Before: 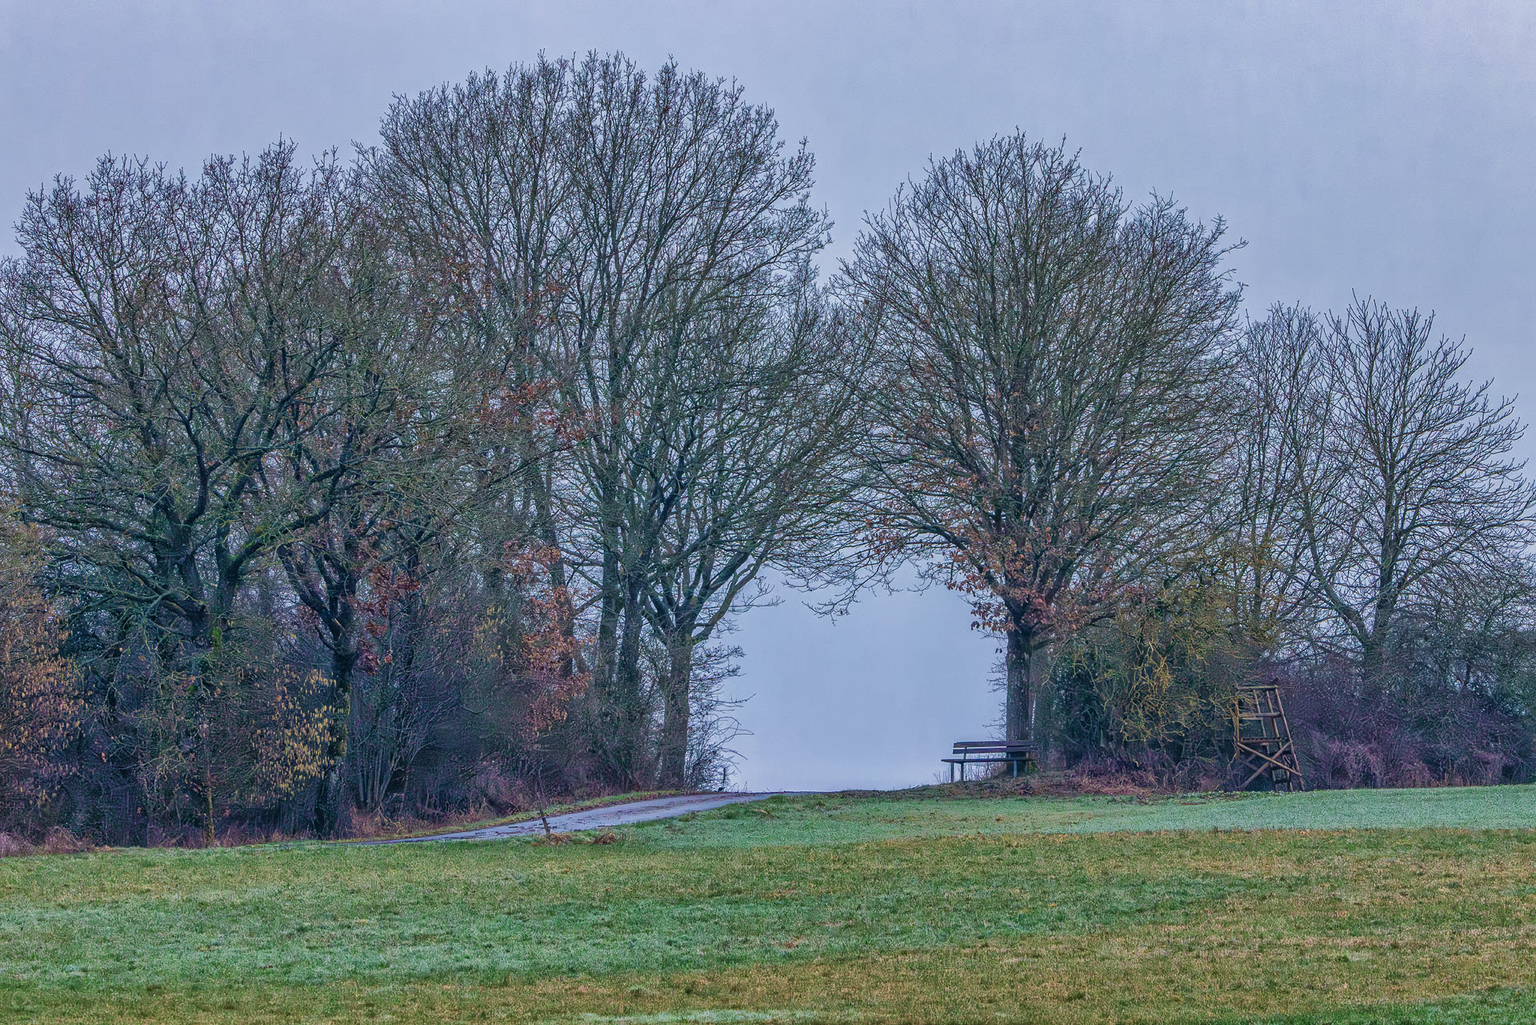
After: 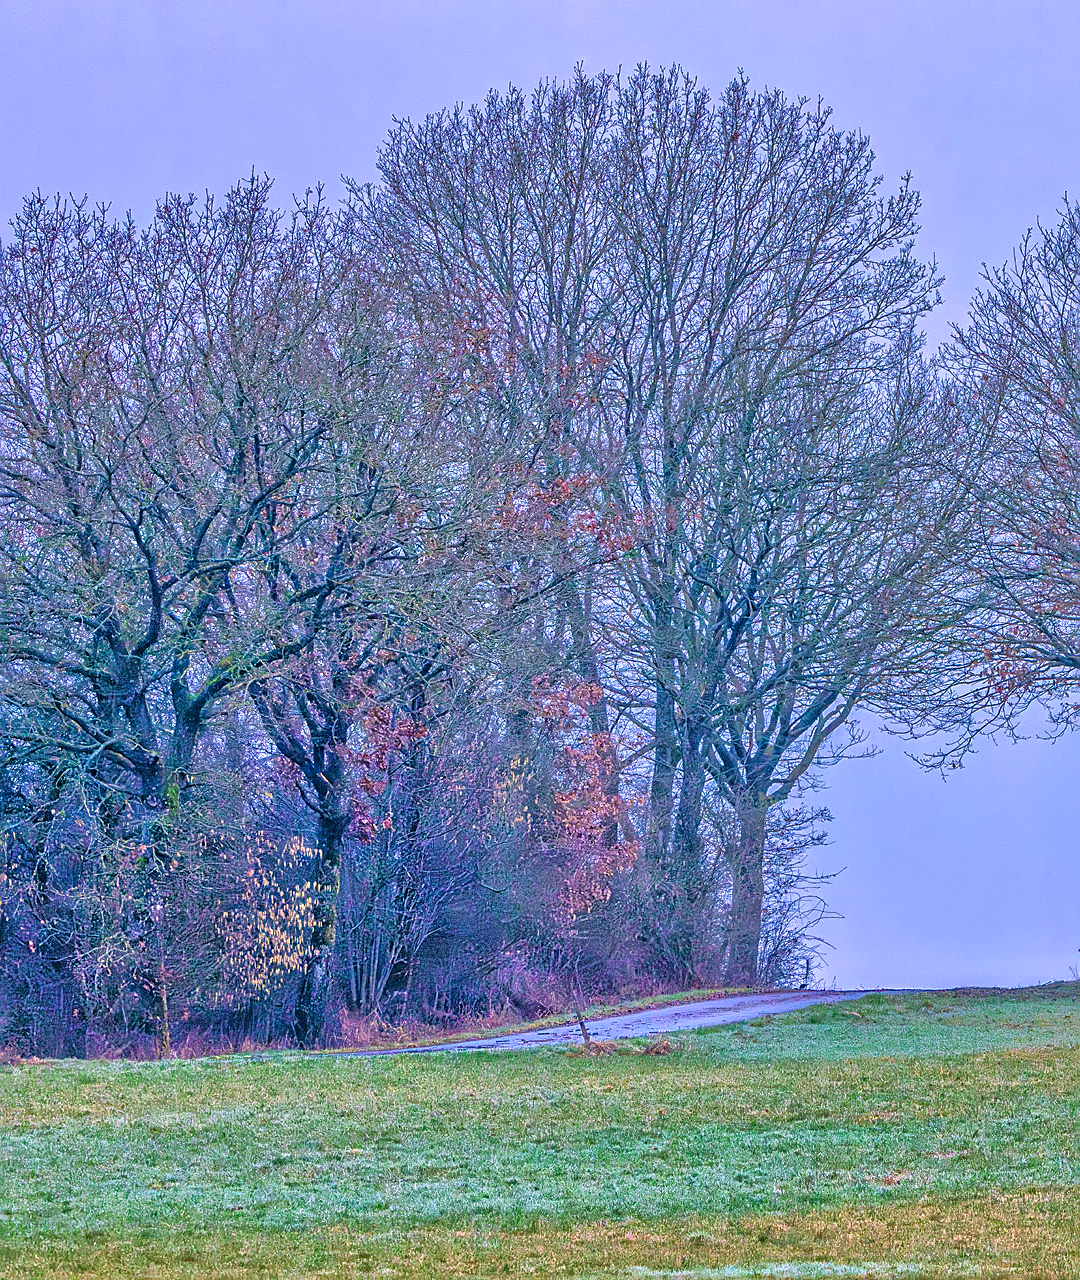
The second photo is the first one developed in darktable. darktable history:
tone equalizer: -7 EV 0.15 EV, -6 EV 0.6 EV, -5 EV 1.15 EV, -4 EV 1.33 EV, -3 EV 1.15 EV, -2 EV 0.6 EV, -1 EV 0.15 EV, mask exposure compensation -0.5 EV
crop: left 5.114%, right 38.589%
white balance: red 1.042, blue 1.17
color balance rgb: perceptual saturation grading › global saturation 20%, global vibrance 20%
sharpen: on, module defaults
